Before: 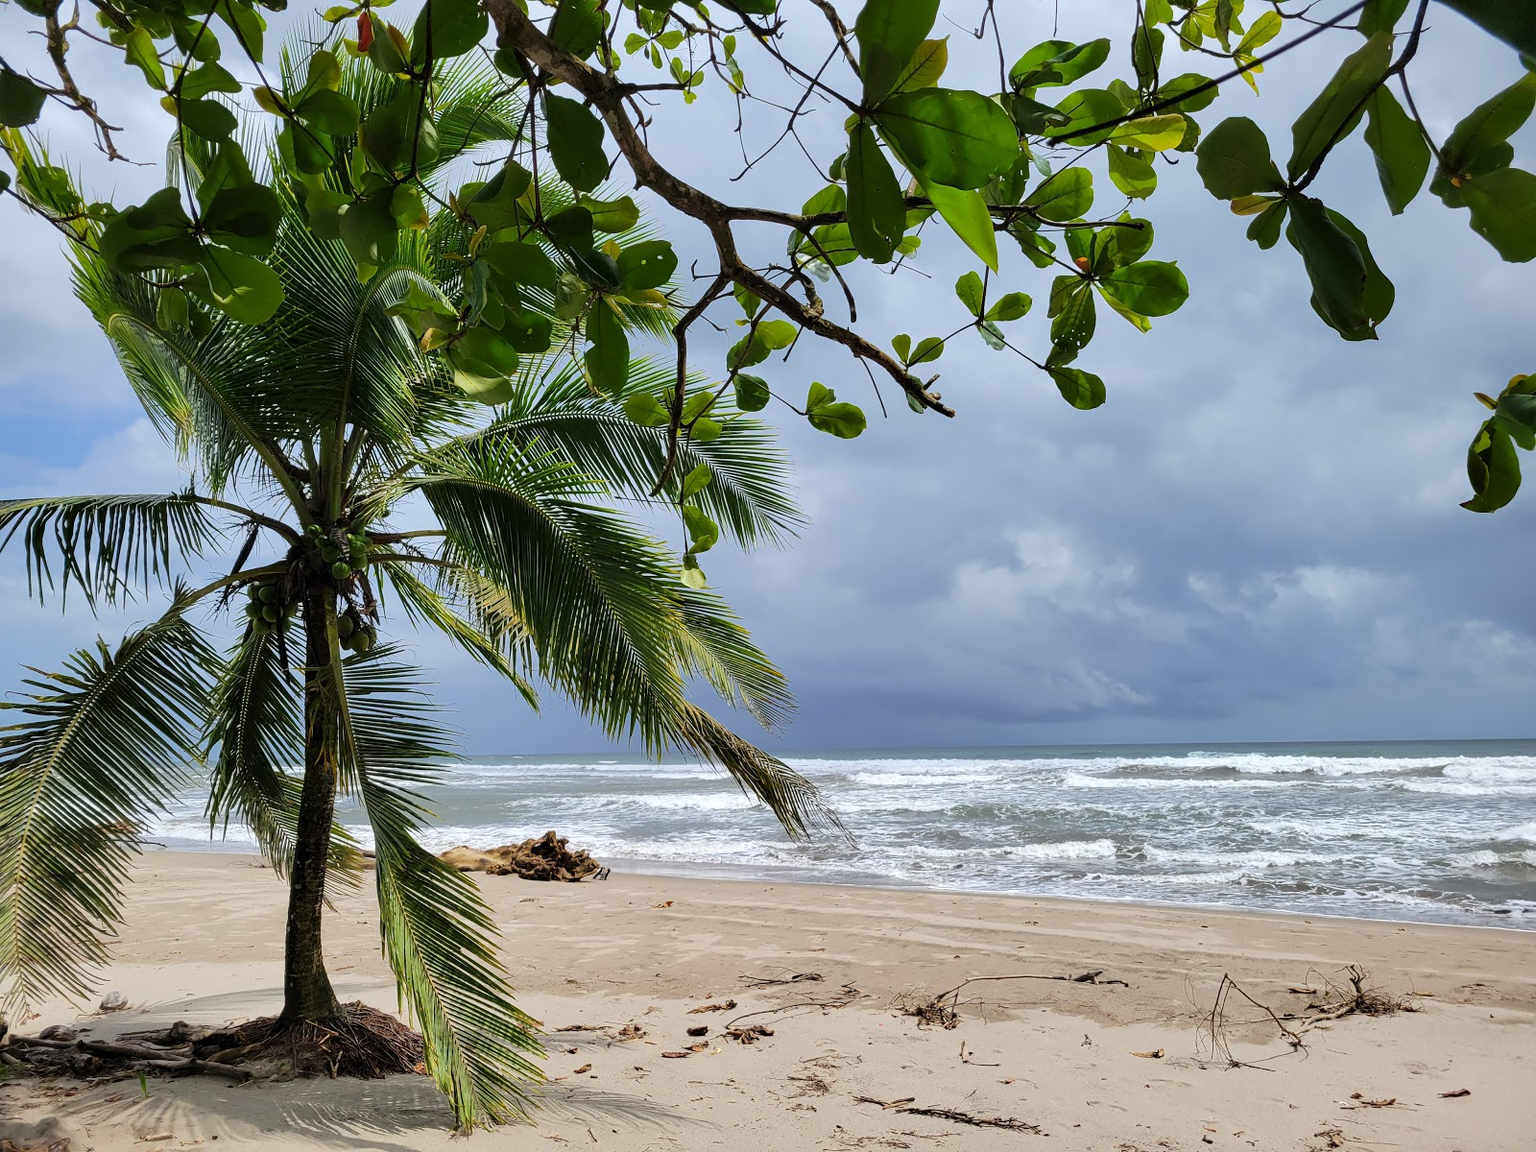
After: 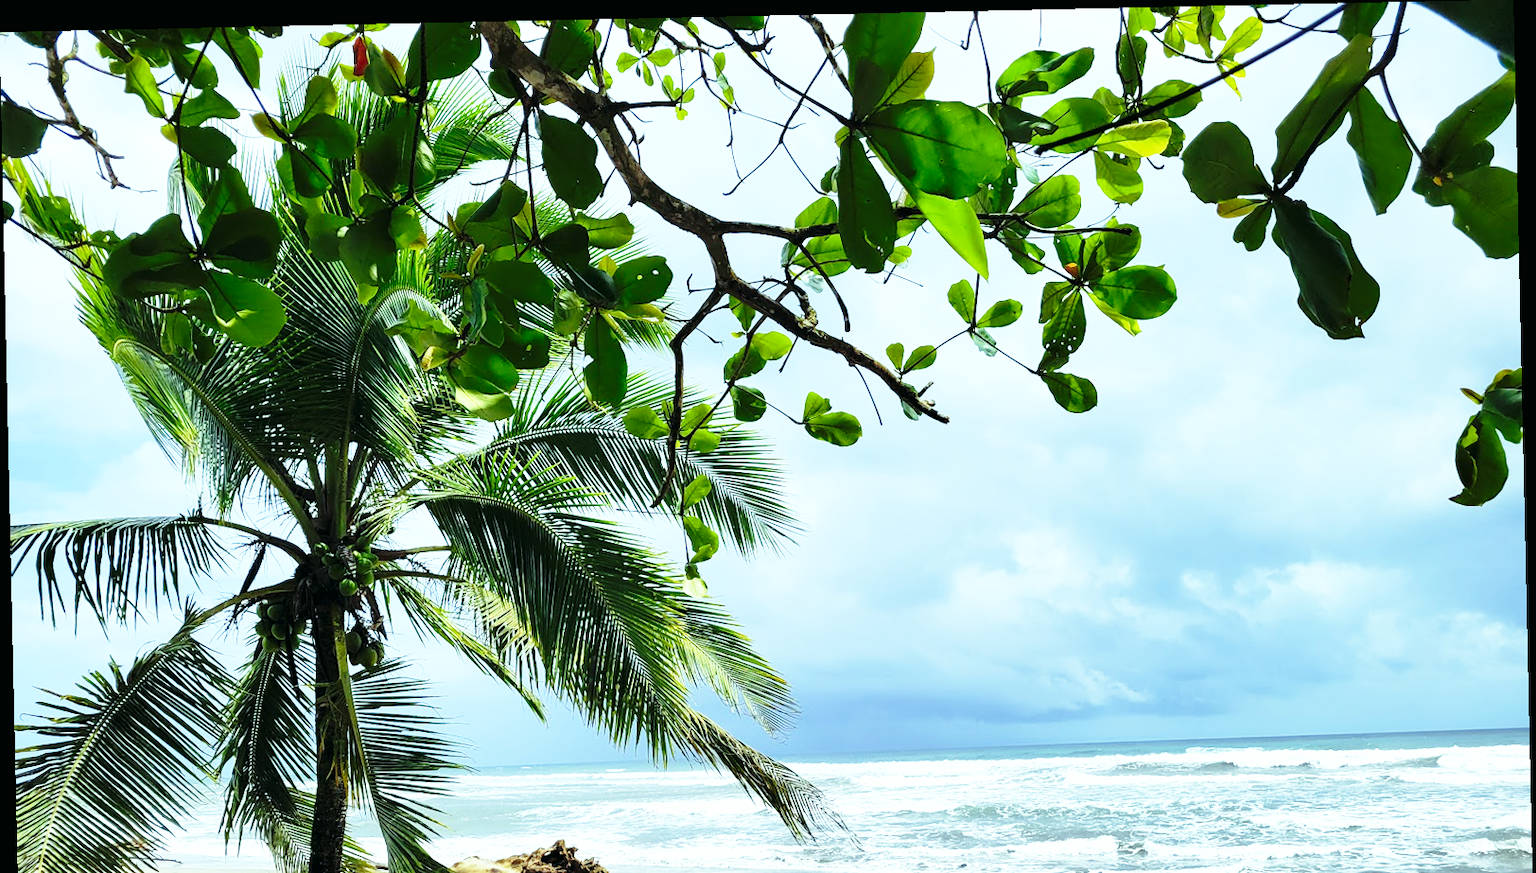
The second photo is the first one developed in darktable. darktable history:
rotate and perspective: rotation -1.24°, automatic cropping off
base curve: curves: ch0 [(0, 0) (0.026, 0.03) (0.109, 0.232) (0.351, 0.748) (0.669, 0.968) (1, 1)], preserve colors none
color balance: mode lift, gamma, gain (sRGB), lift [0.997, 0.979, 1.021, 1.011], gamma [1, 1.084, 0.916, 0.998], gain [1, 0.87, 1.13, 1.101], contrast 4.55%, contrast fulcrum 38.24%, output saturation 104.09%
crop: bottom 24.967%
